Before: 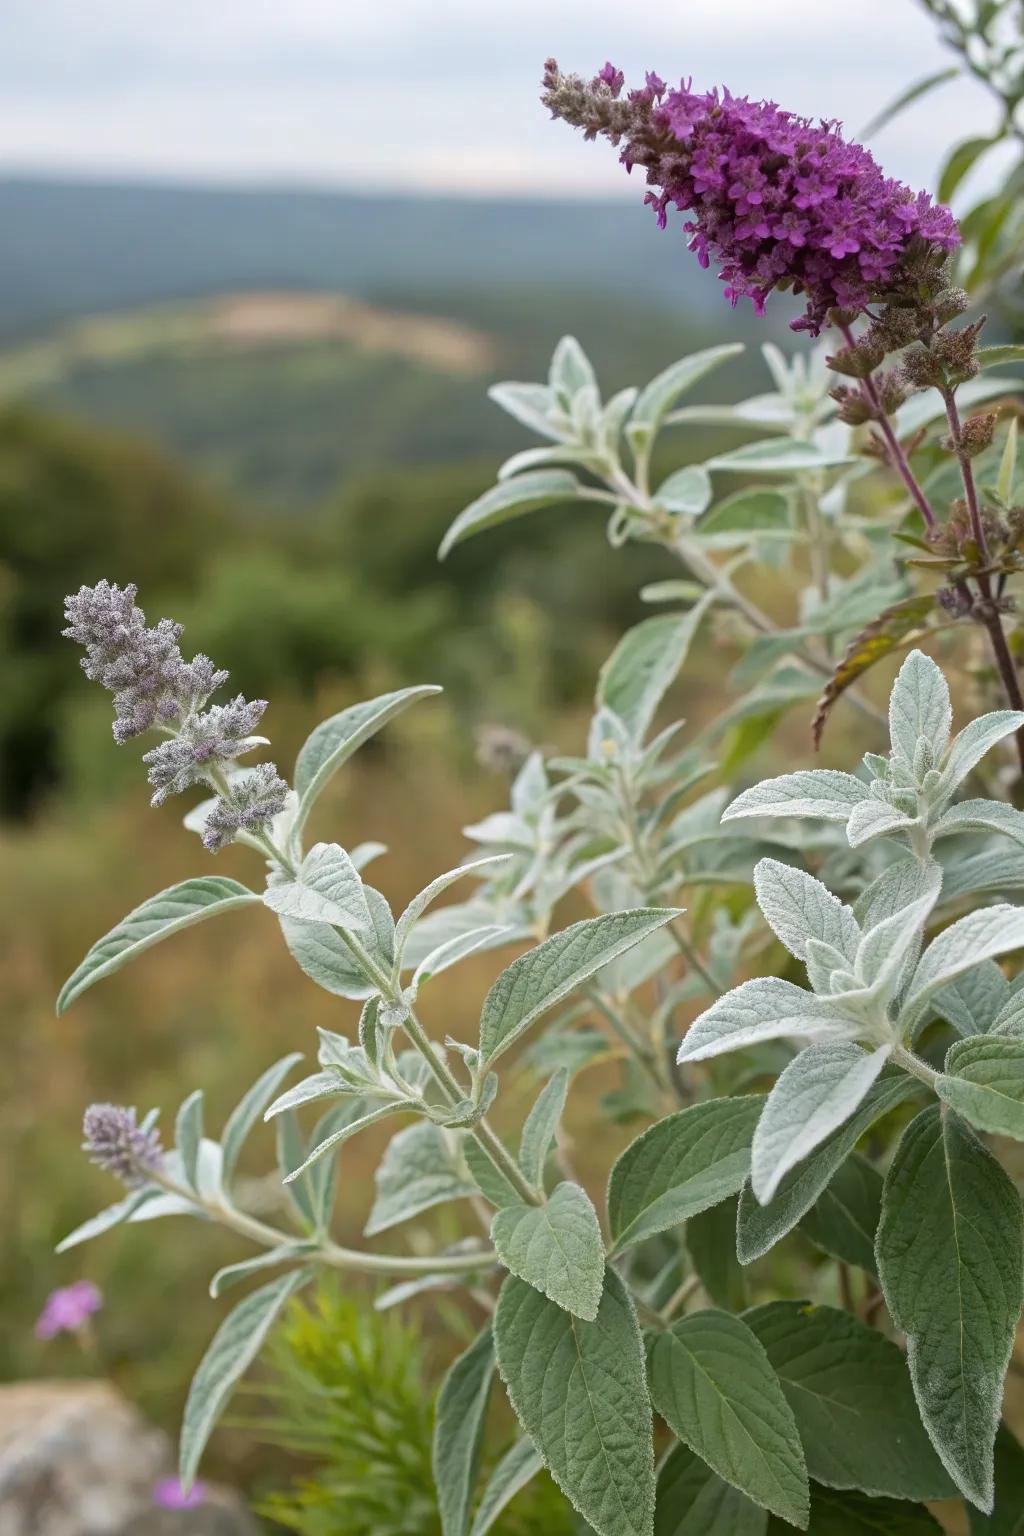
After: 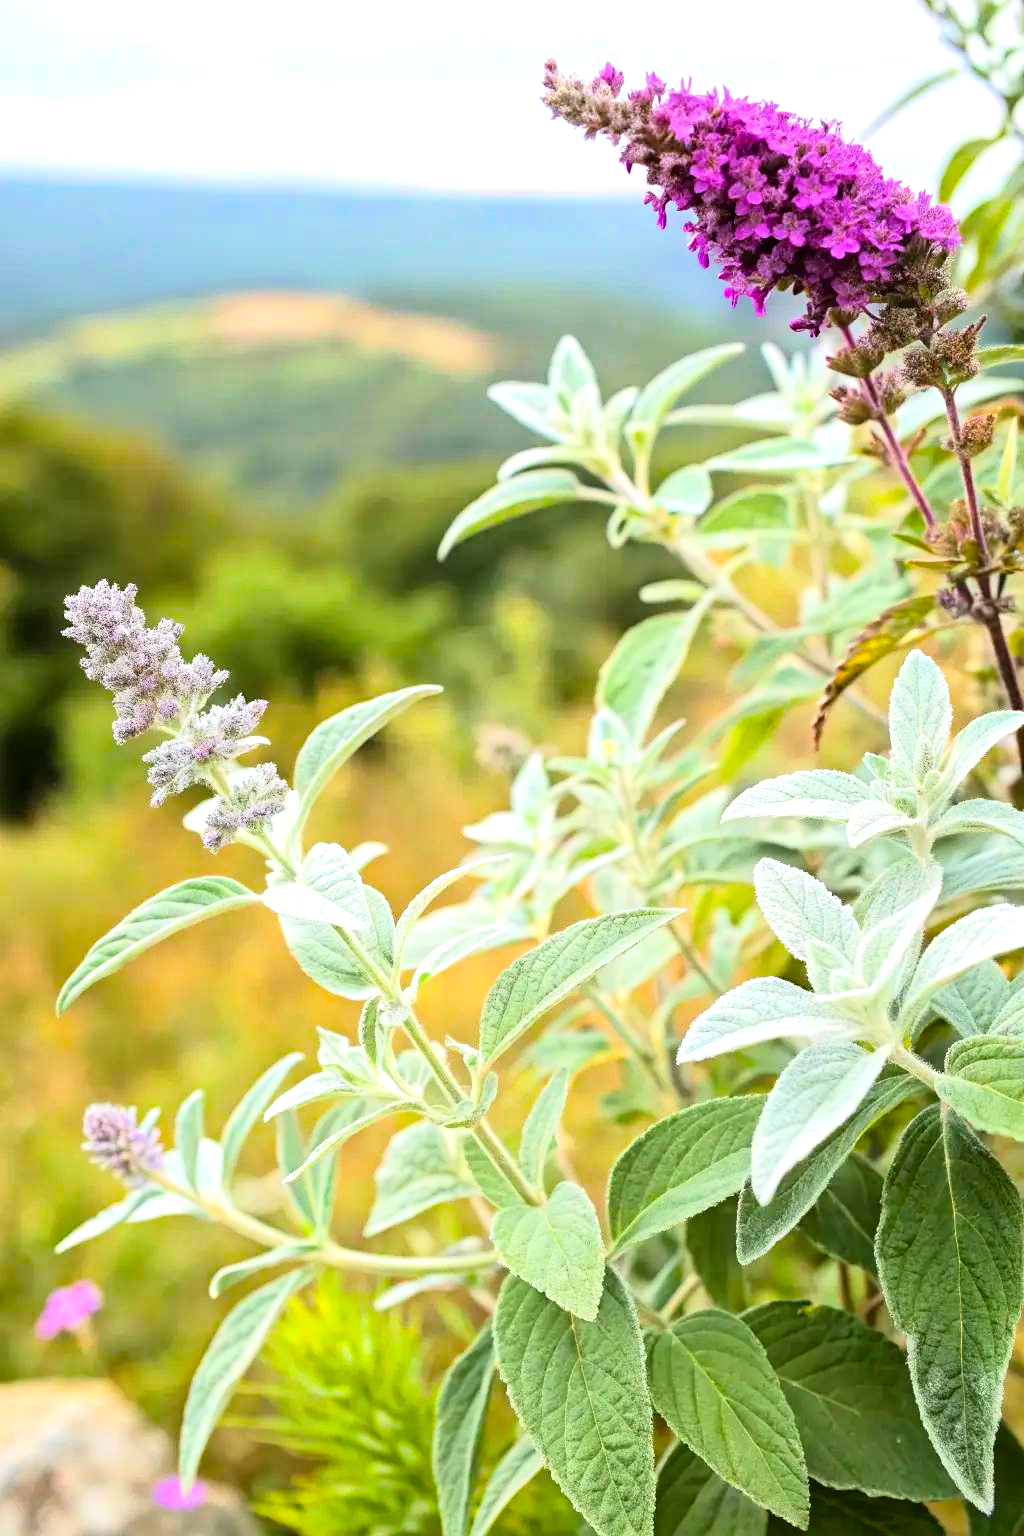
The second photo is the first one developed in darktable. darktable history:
tone equalizer: -7 EV 0.143 EV, -6 EV 0.616 EV, -5 EV 1.11 EV, -4 EV 1.34 EV, -3 EV 1.13 EV, -2 EV 0.6 EV, -1 EV 0.166 EV, edges refinement/feathering 500, mask exposure compensation -1.57 EV, preserve details no
color balance rgb: perceptual saturation grading › global saturation 0.172%, perceptual brilliance grading › highlights 11.431%, global vibrance 40.735%
haze removal: compatibility mode true, adaptive false
